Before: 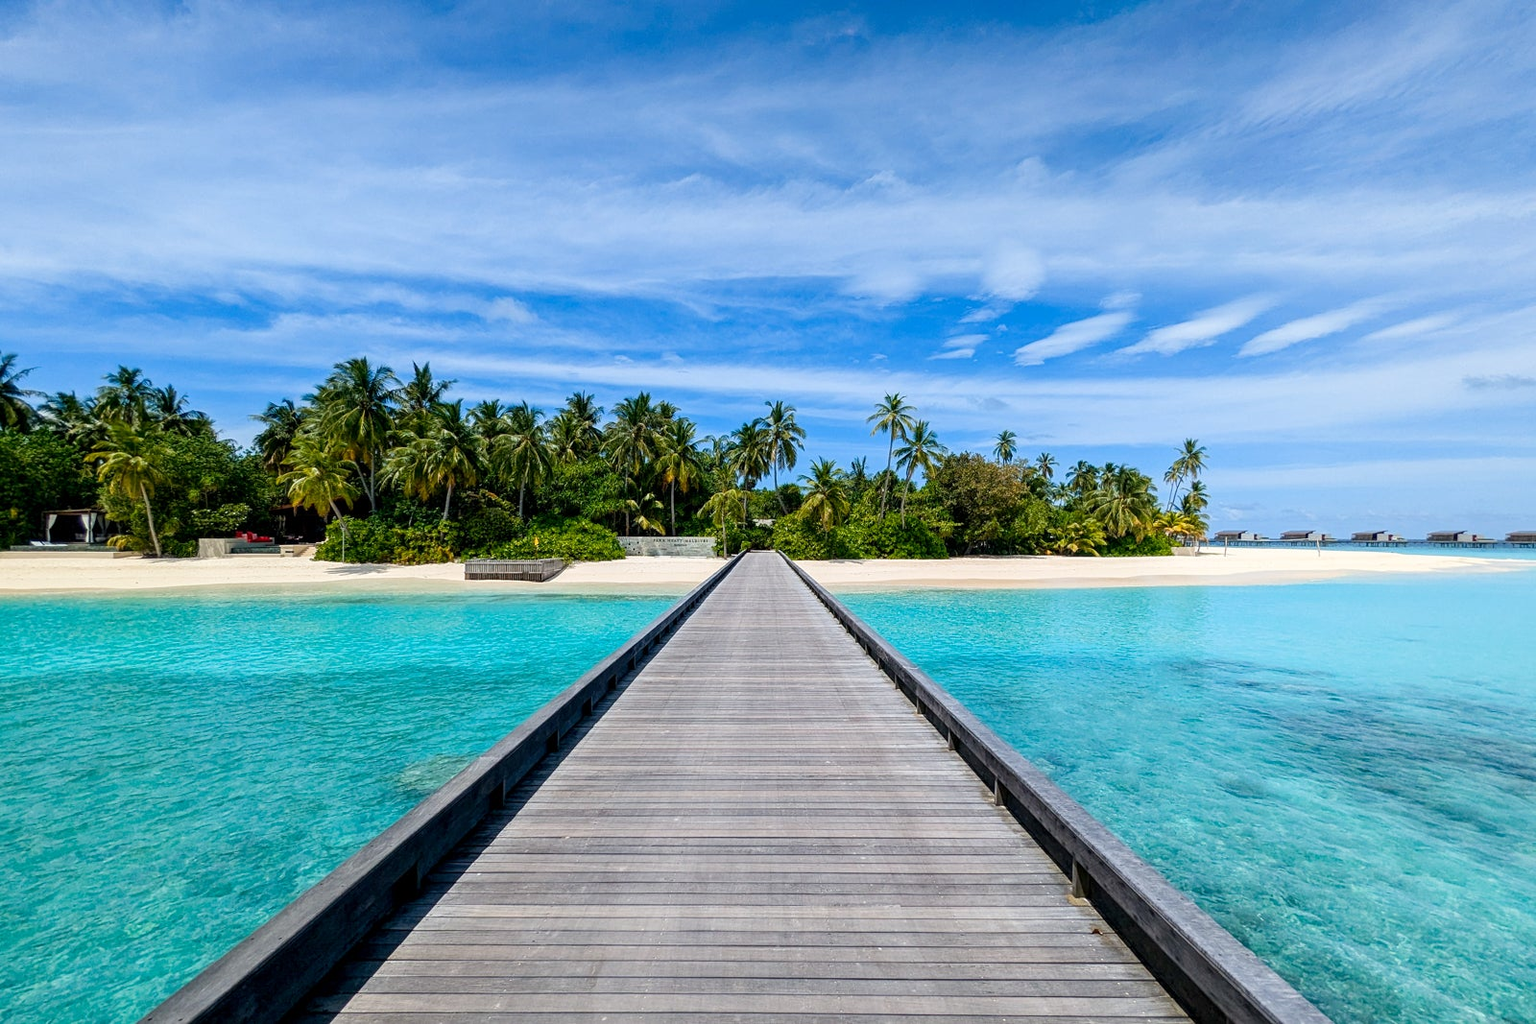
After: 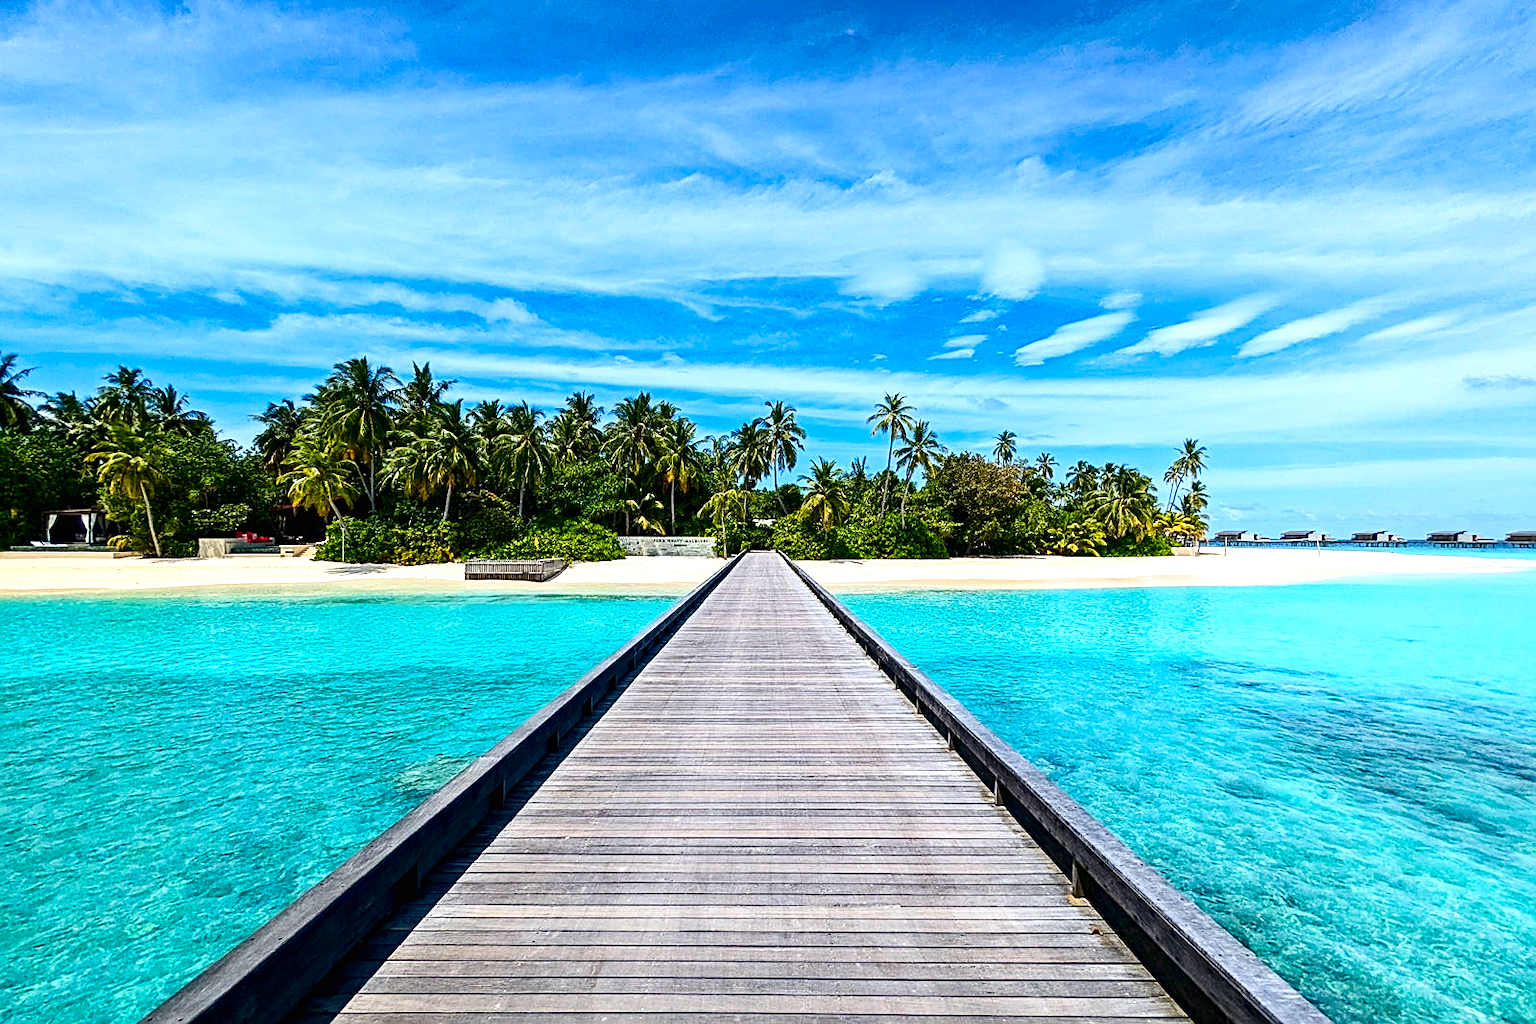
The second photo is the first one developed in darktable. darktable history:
sharpen: on, module defaults
haze removal: strength 0.304, distance 0.251, compatibility mode true, adaptive false
contrast brightness saturation: contrast 0.197, brightness -0.101, saturation 0.1
exposure: black level correction -0.002, exposure 0.535 EV, compensate highlight preservation false
